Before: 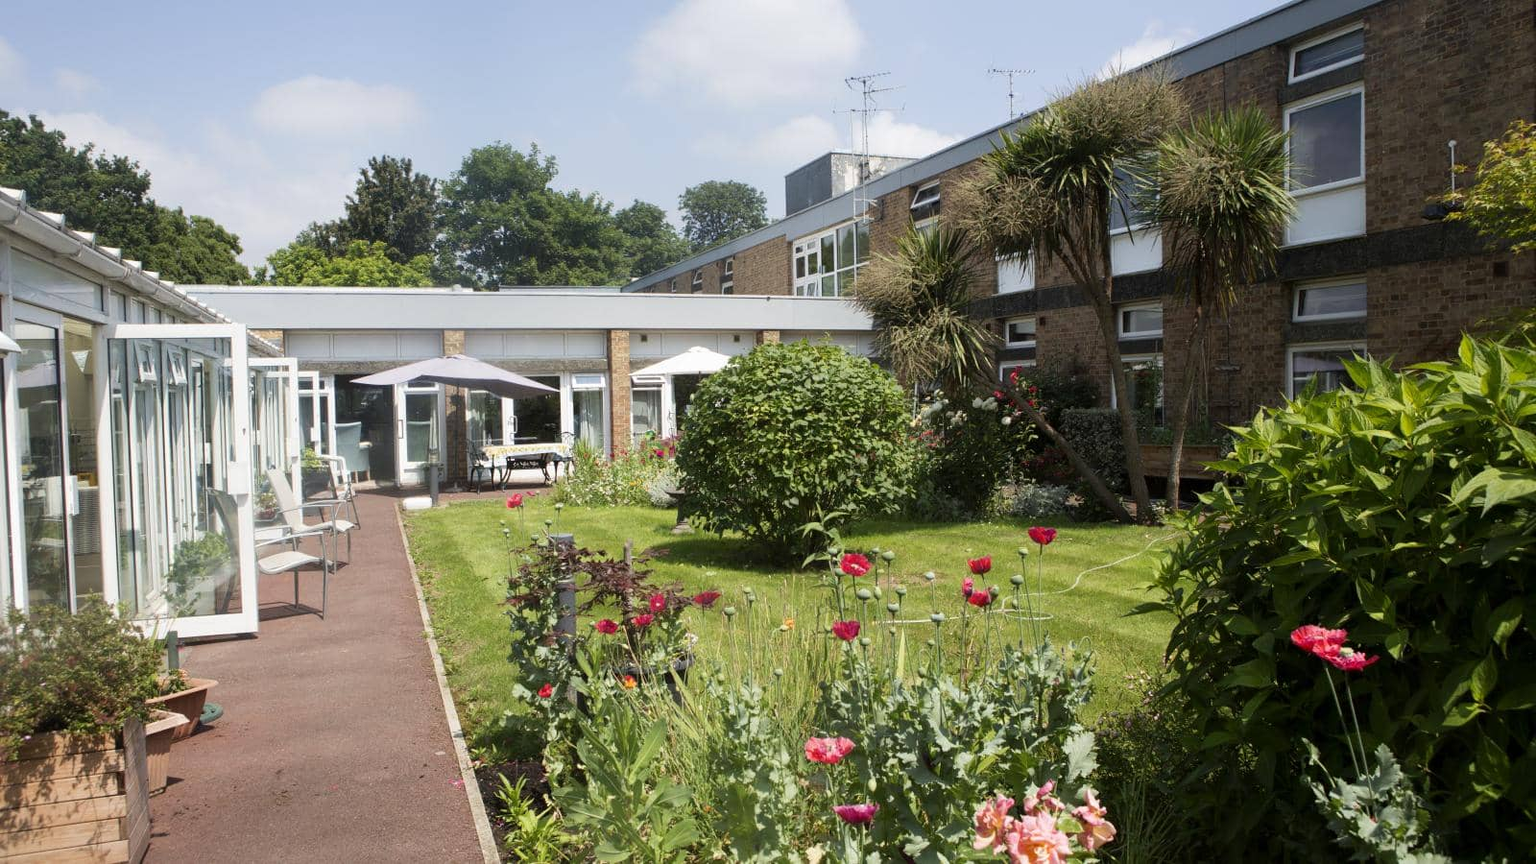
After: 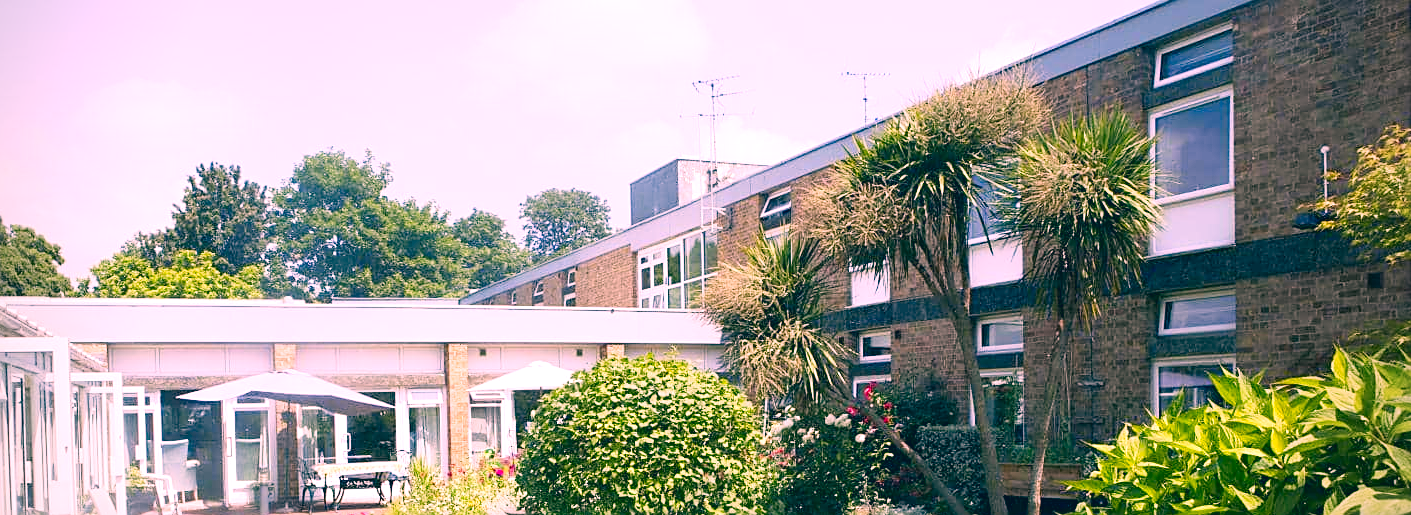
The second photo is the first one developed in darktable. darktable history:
vignetting: on, module defaults
base curve: curves: ch0 [(0, 0) (0.204, 0.334) (0.55, 0.733) (1, 1)], preserve colors none
exposure: exposure 0.661 EV, compensate highlight preservation false
crop and rotate: left 11.812%, bottom 42.776%
color correction: highlights a* 17.03, highlights b* 0.205, shadows a* -15.38, shadows b* -14.56, saturation 1.5
sharpen: on, module defaults
